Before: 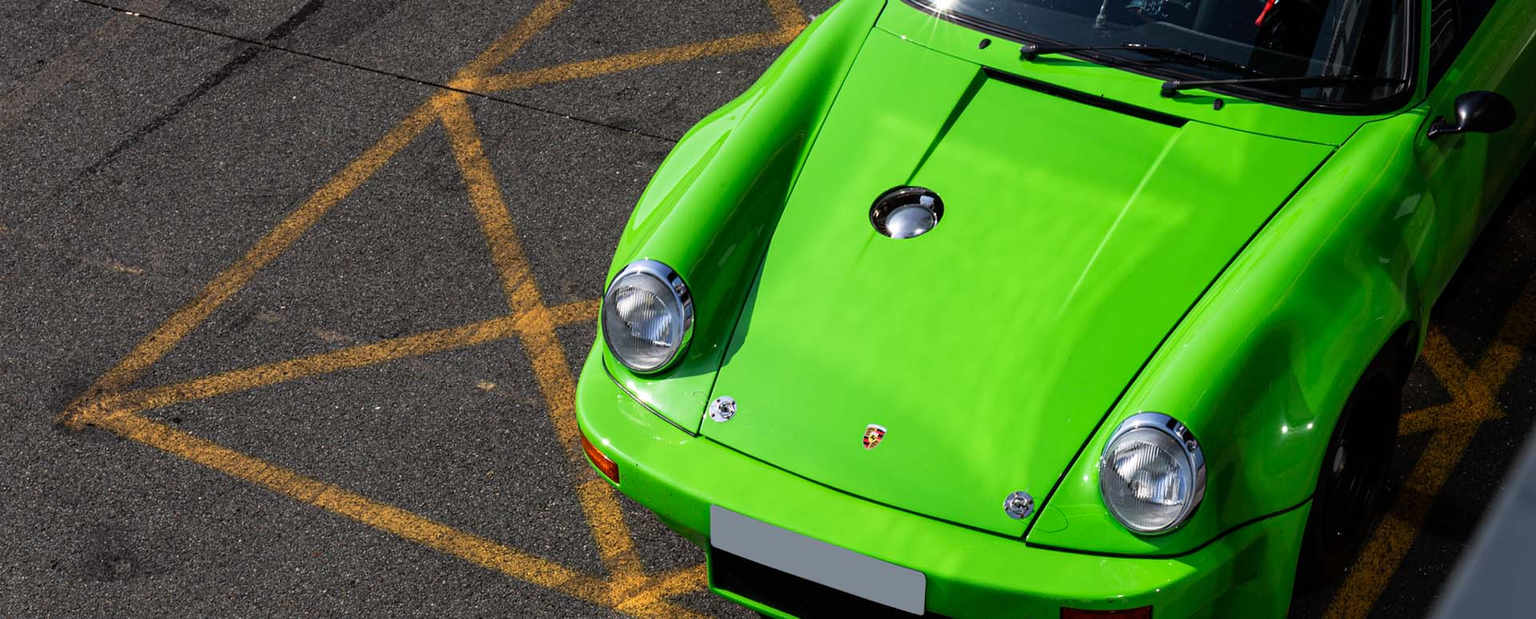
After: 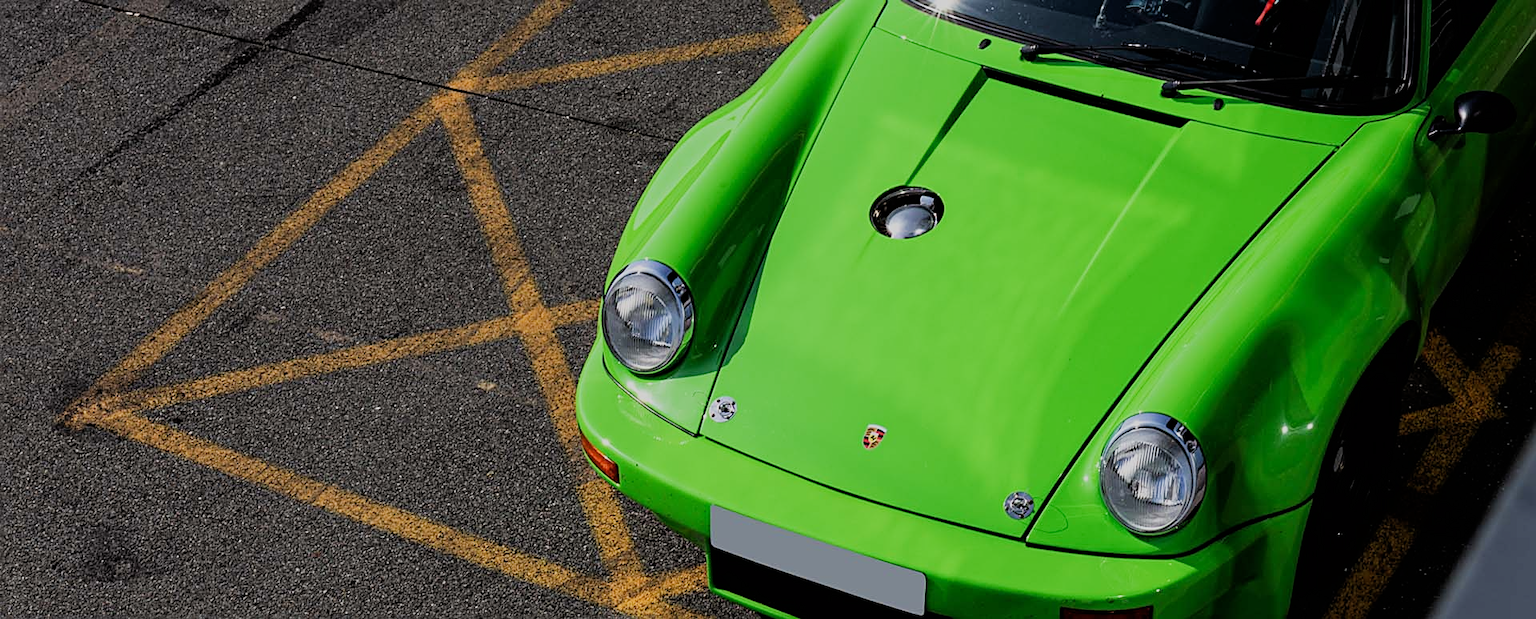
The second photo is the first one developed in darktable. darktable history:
white balance: emerald 1
filmic rgb: black relative exposure -7.32 EV, white relative exposure 5.09 EV, hardness 3.2
sharpen: on, module defaults
